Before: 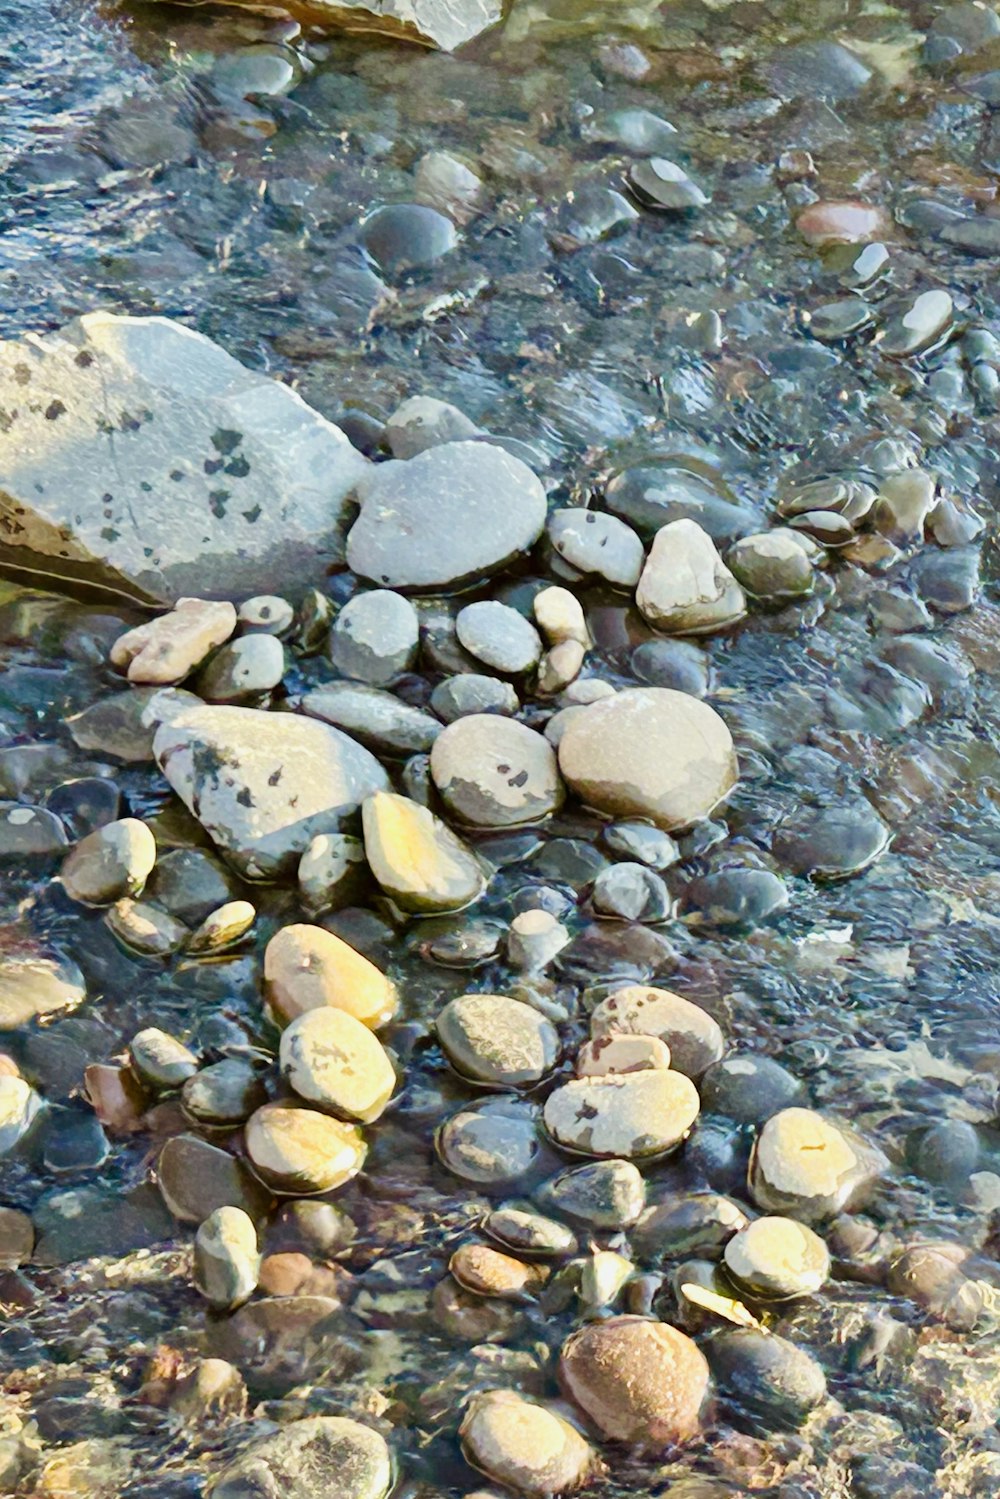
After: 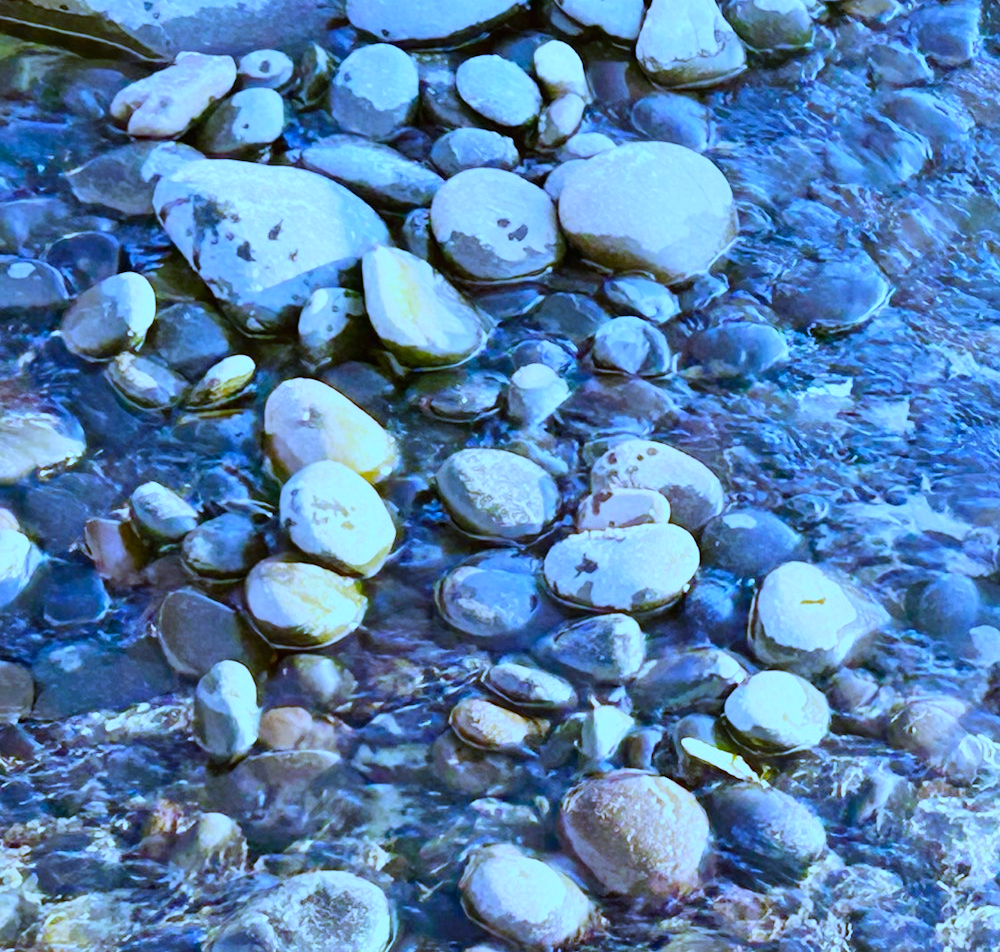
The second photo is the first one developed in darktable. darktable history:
crop and rotate: top 36.435%
white balance: red 0.766, blue 1.537
